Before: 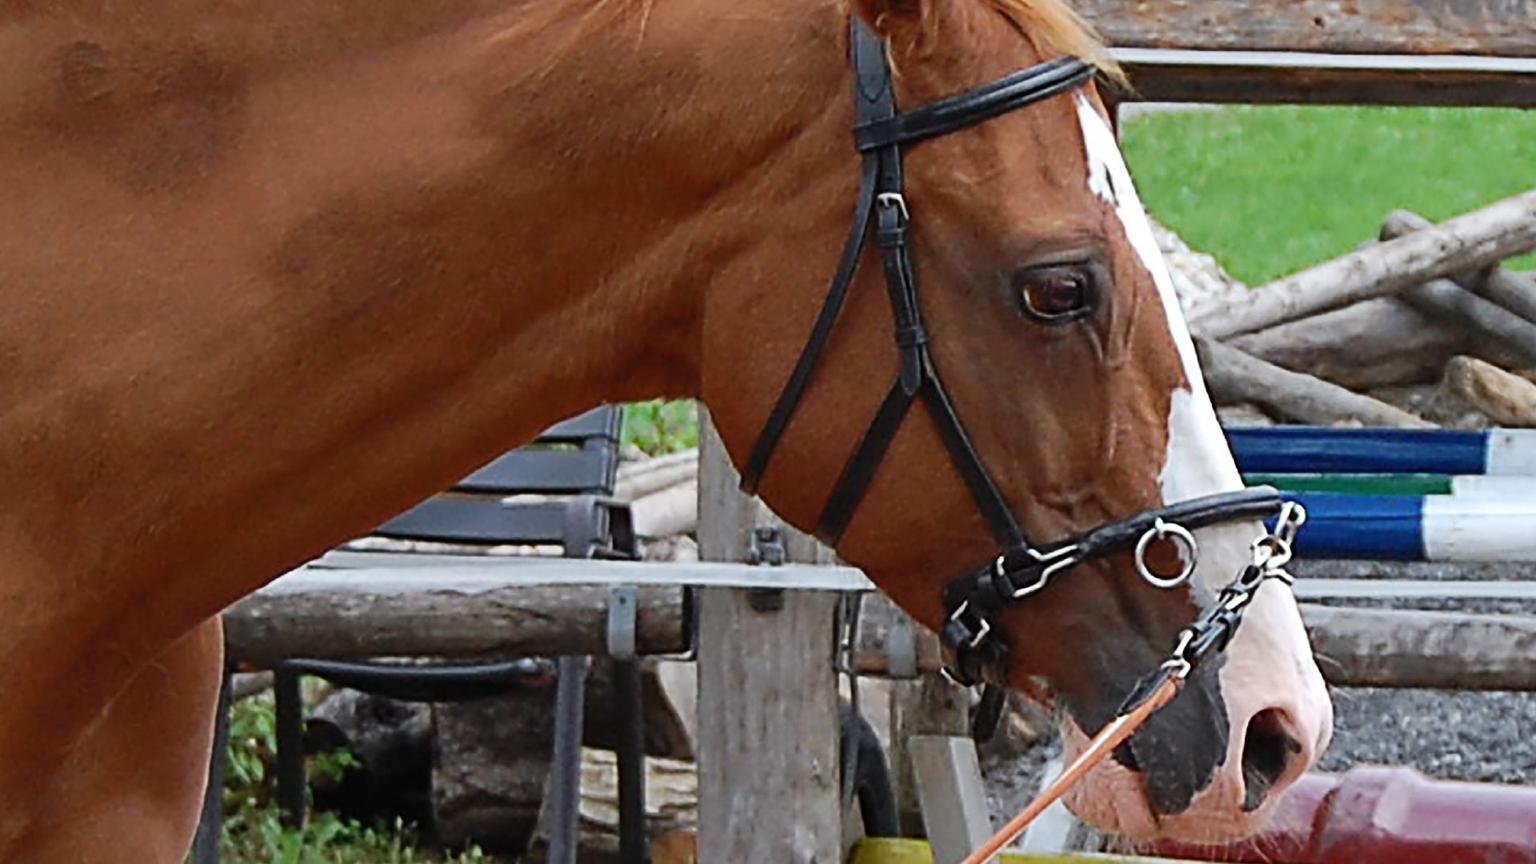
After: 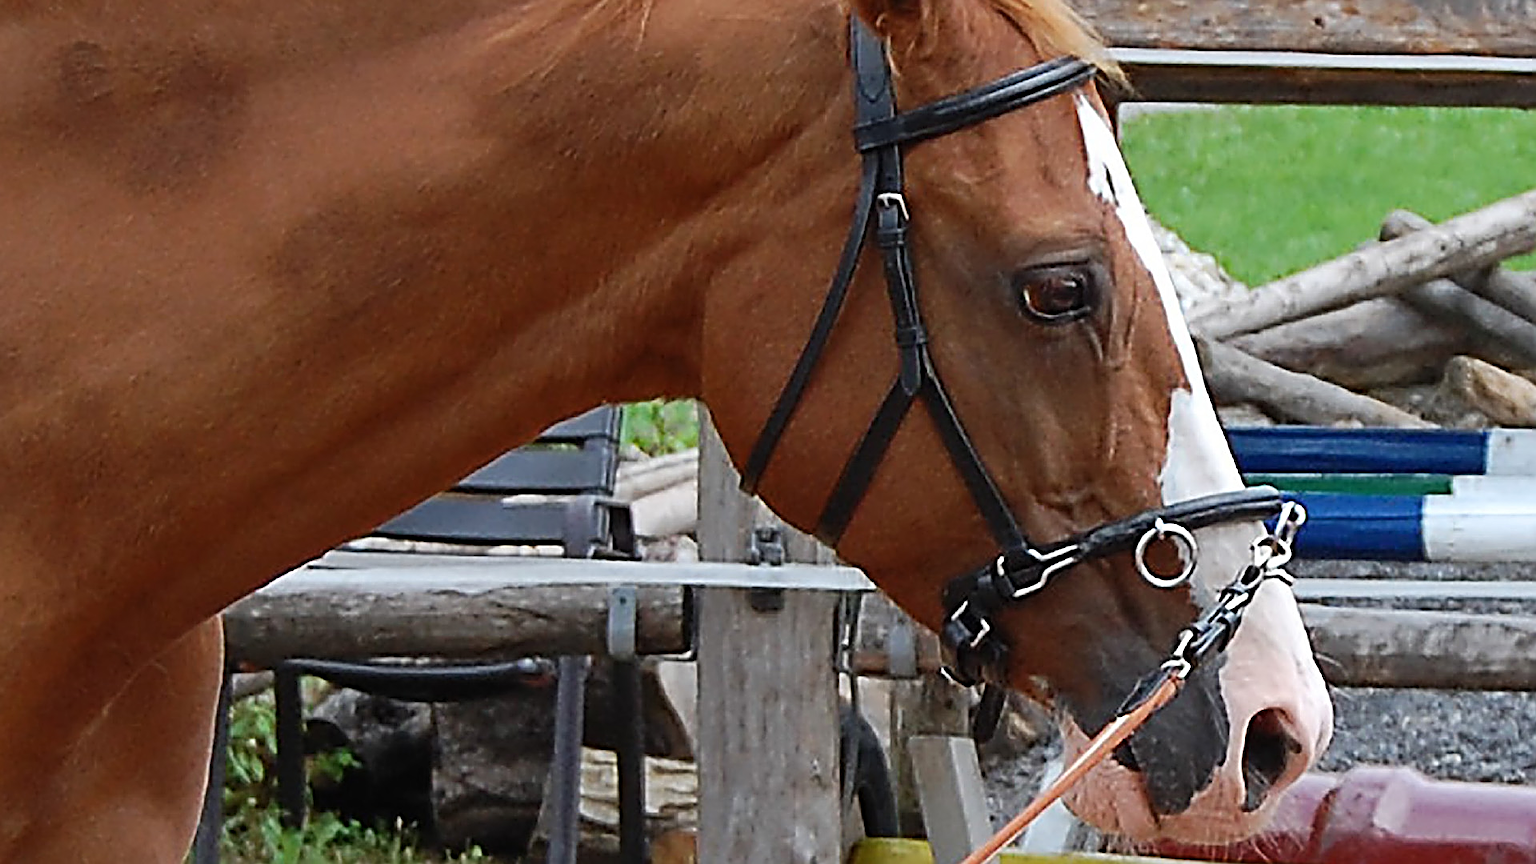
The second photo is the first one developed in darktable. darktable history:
sharpen: radius 1.669, amount 1.303
